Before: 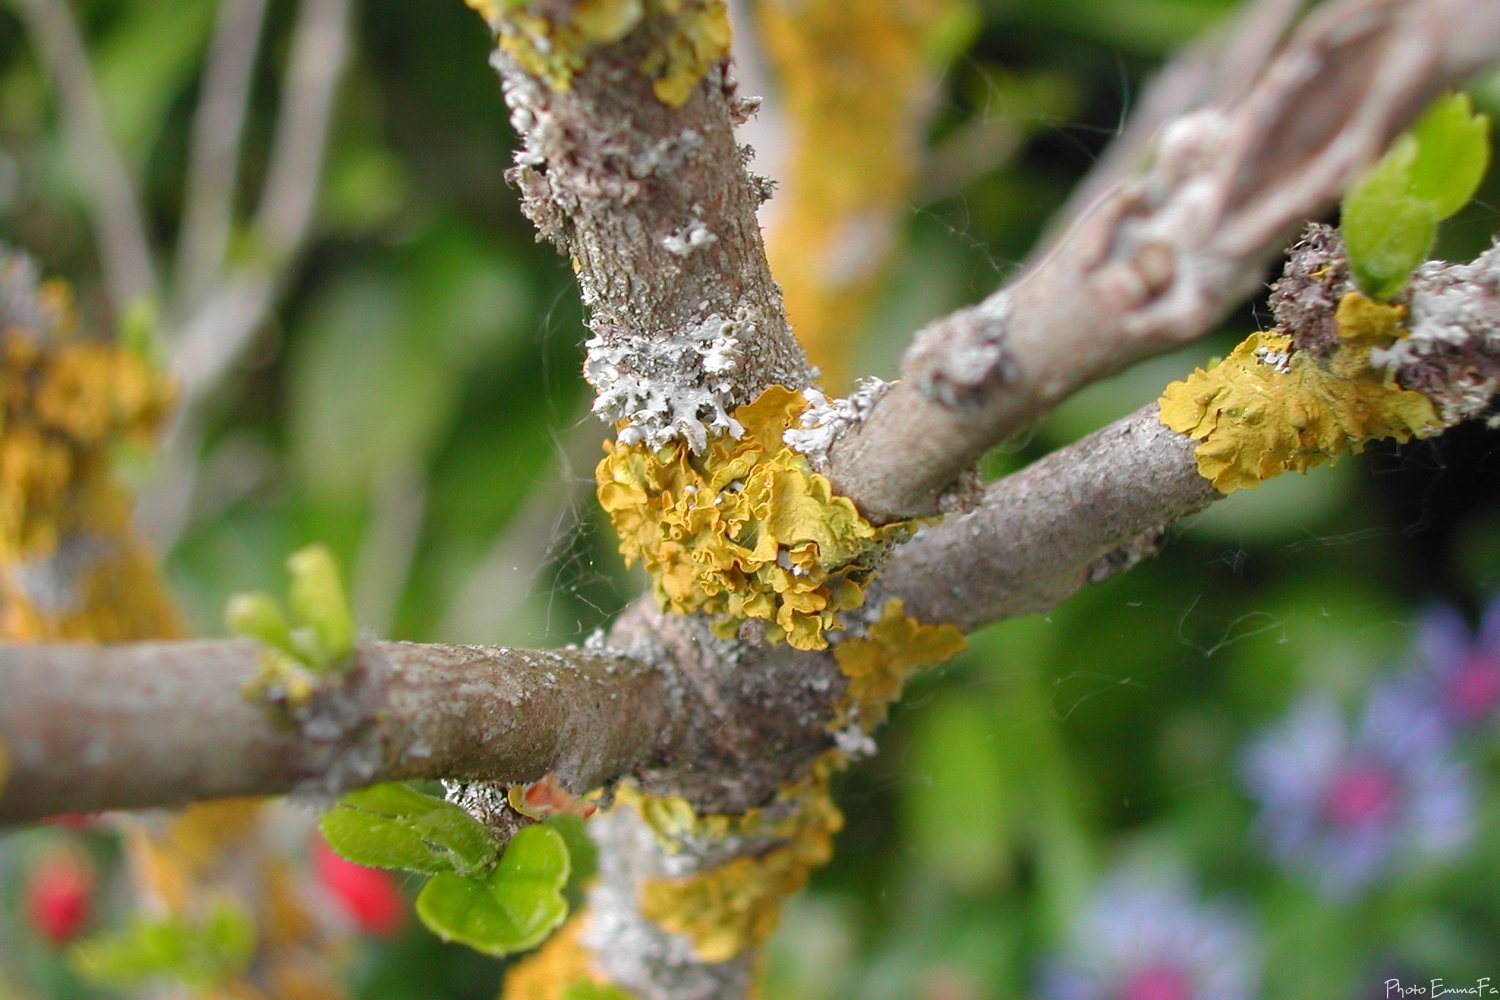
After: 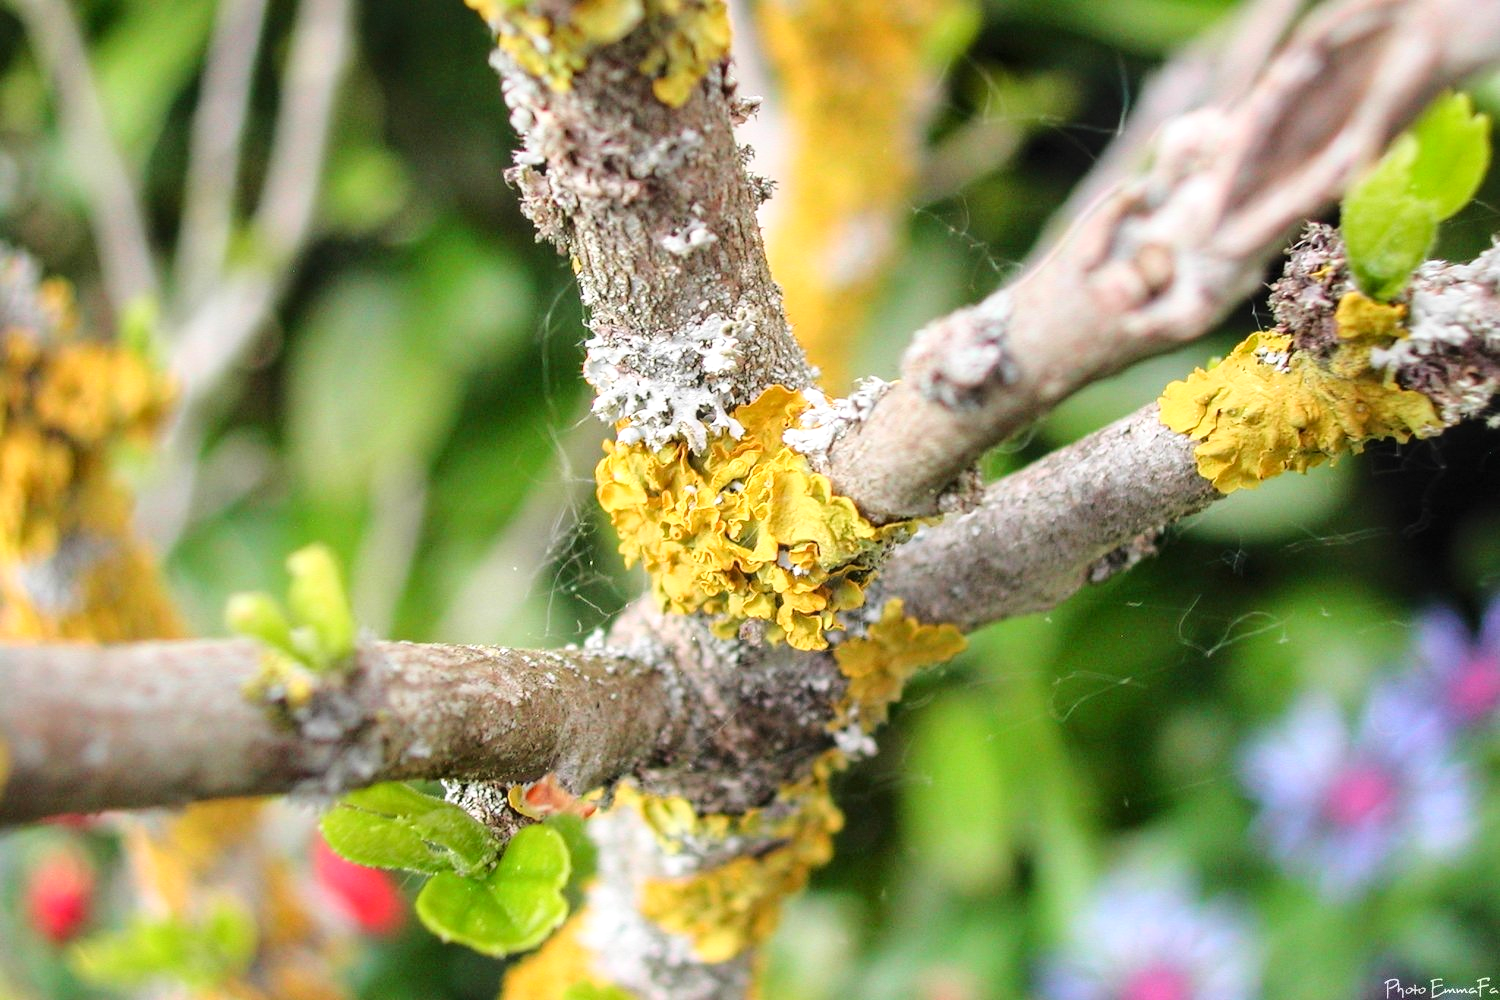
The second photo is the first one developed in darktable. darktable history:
base curve: curves: ch0 [(0, 0) (0.028, 0.03) (0.121, 0.232) (0.46, 0.748) (0.859, 0.968) (1, 1)]
local contrast: on, module defaults
